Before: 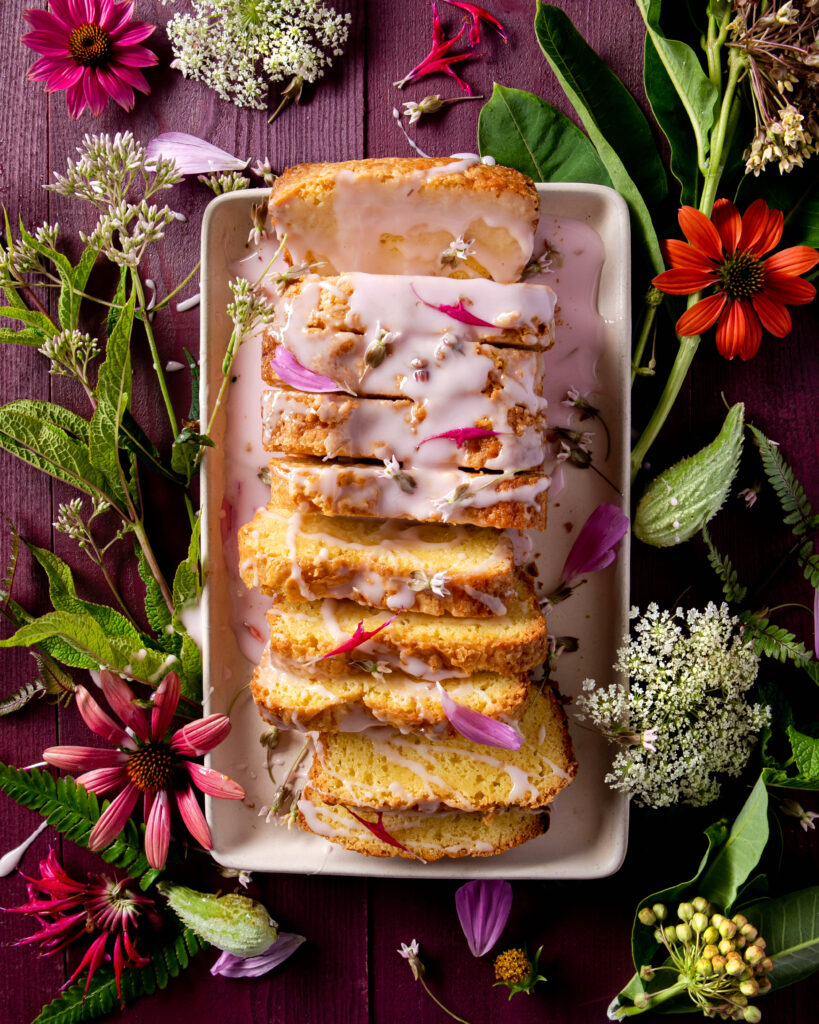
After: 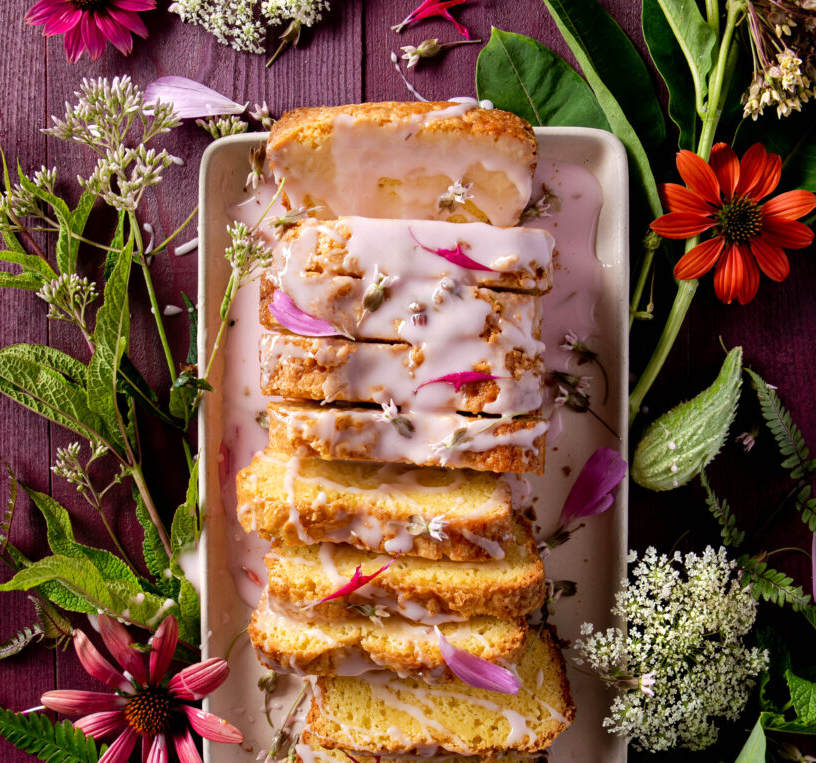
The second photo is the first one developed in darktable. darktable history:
crop: left 0.269%, top 5.546%, bottom 19.888%
